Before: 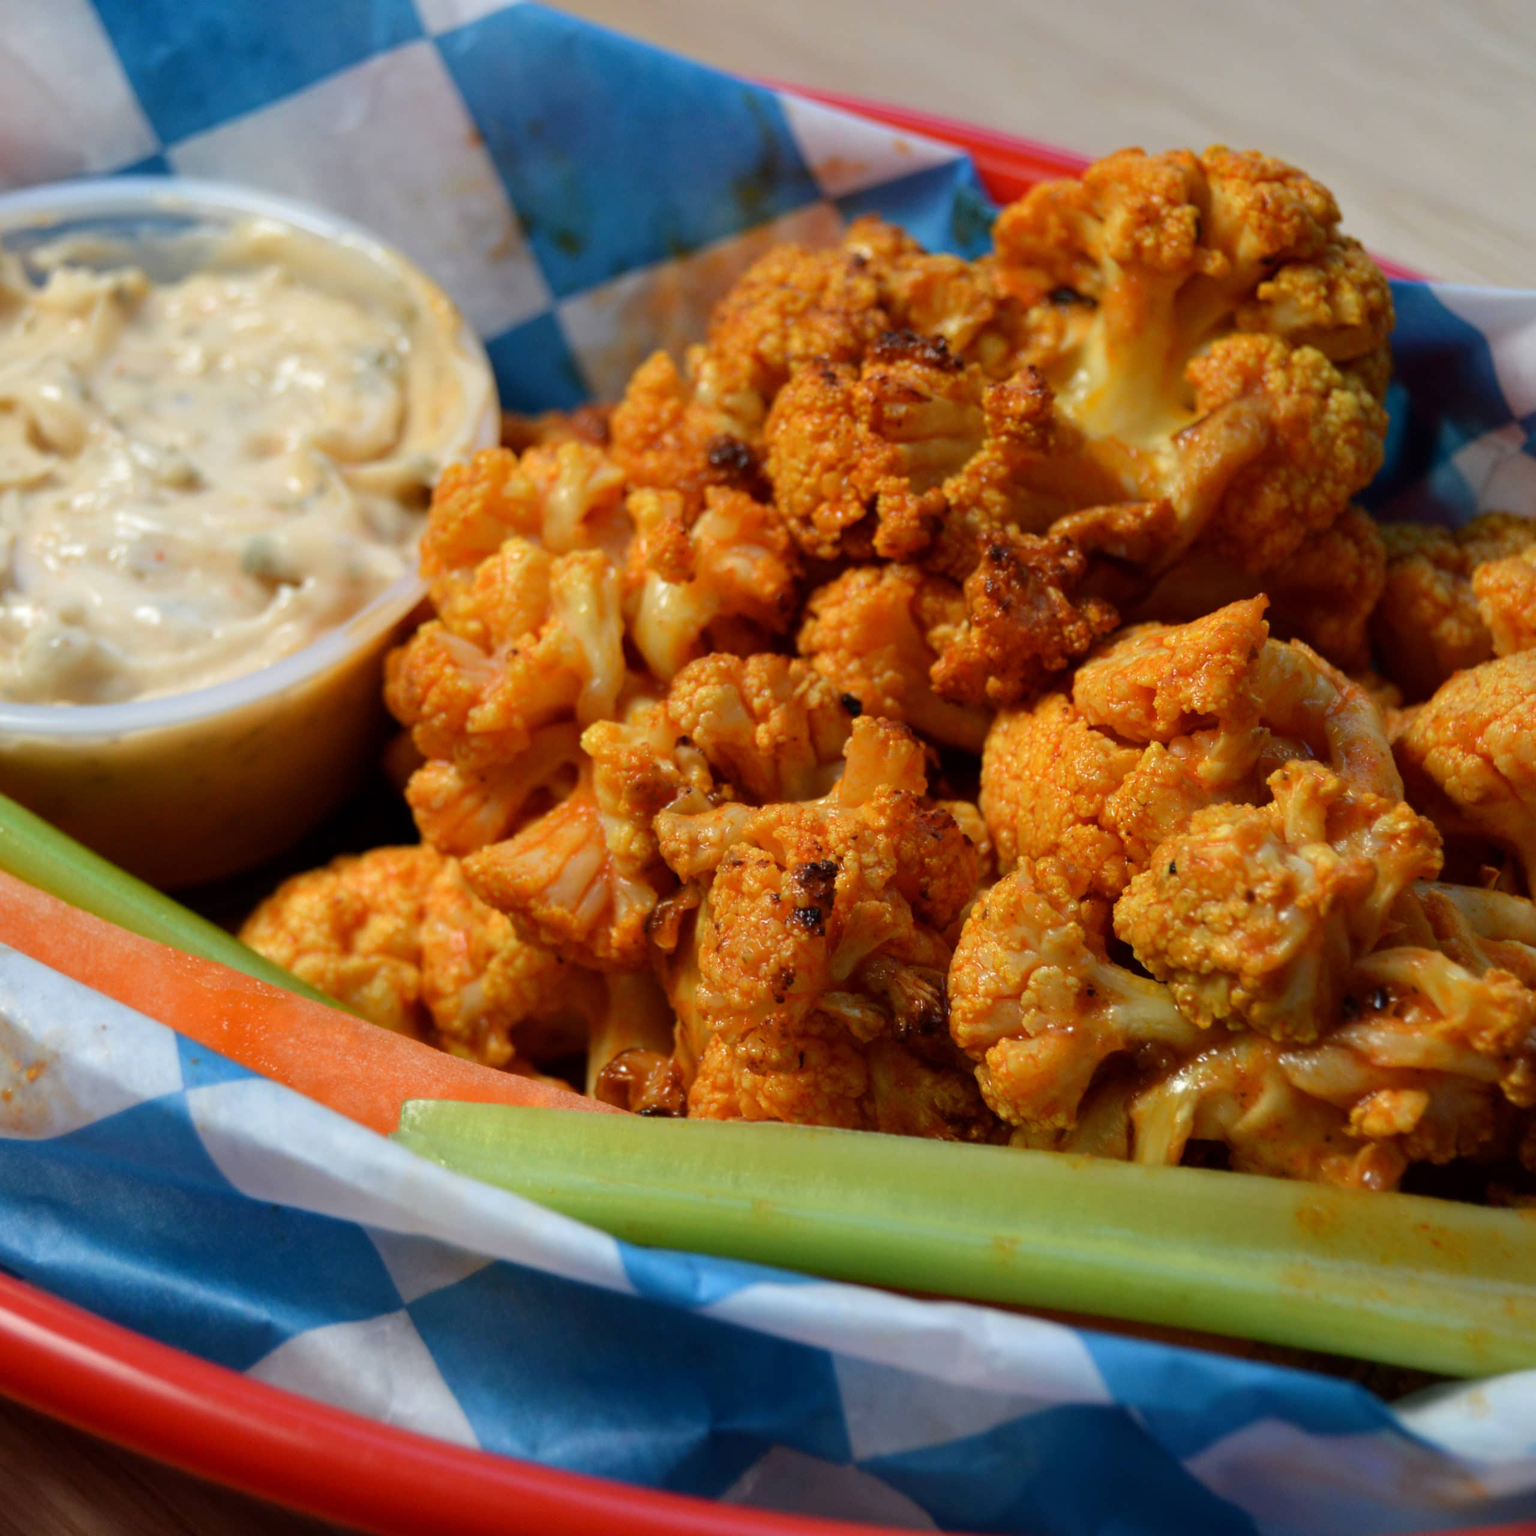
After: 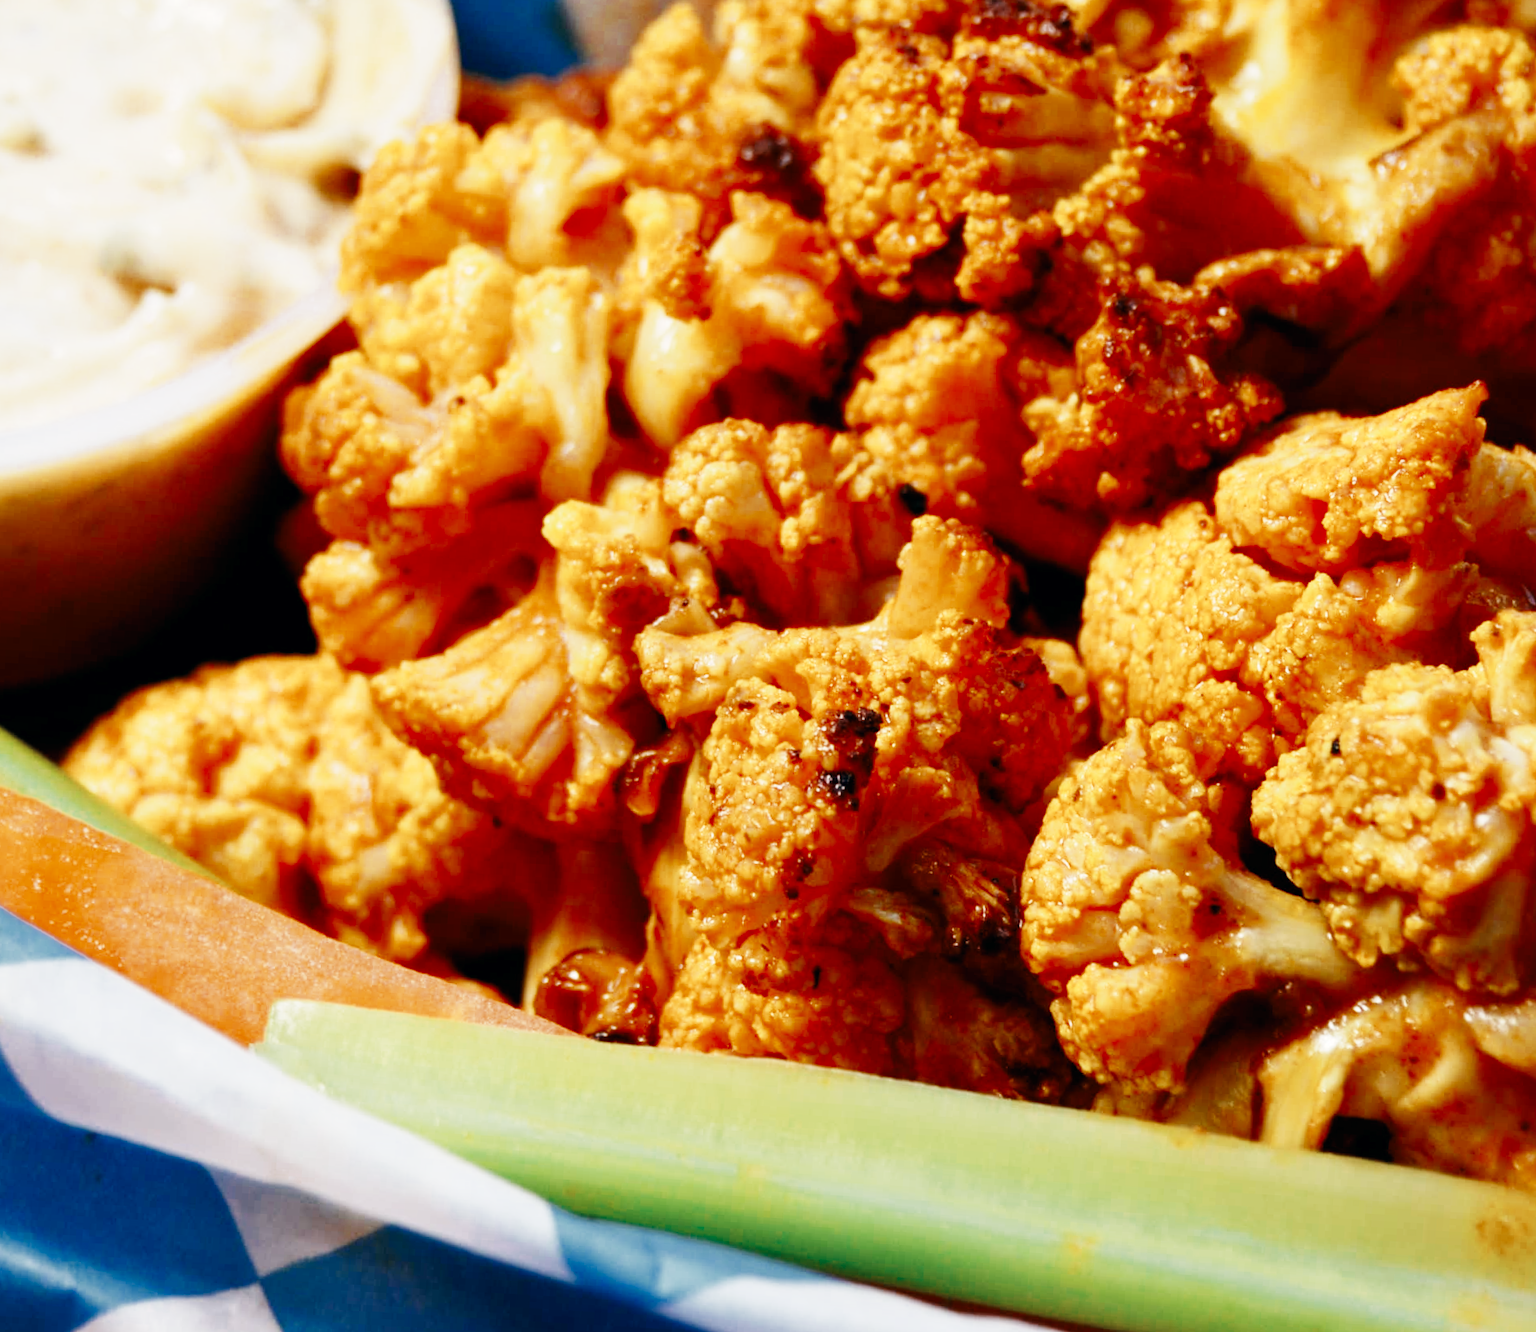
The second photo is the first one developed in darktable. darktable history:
color zones: curves: ch0 [(0, 0.5) (0.125, 0.4) (0.25, 0.5) (0.375, 0.4) (0.5, 0.4) (0.625, 0.35) (0.75, 0.35) (0.875, 0.5)]; ch1 [(0, 0.35) (0.125, 0.45) (0.25, 0.35) (0.375, 0.35) (0.5, 0.35) (0.625, 0.35) (0.75, 0.45) (0.875, 0.35)]; ch2 [(0, 0.6) (0.125, 0.5) (0.25, 0.5) (0.375, 0.6) (0.5, 0.6) (0.625, 0.5) (0.75, 0.5) (0.875, 0.5)]
color balance: lift [0.998, 0.998, 1.001, 1.002], gamma [0.995, 1.025, 0.992, 0.975], gain [0.995, 1.02, 0.997, 0.98]
base curve: curves: ch0 [(0, 0) (0, 0.001) (0.001, 0.001) (0.004, 0.002) (0.007, 0.004) (0.015, 0.013) (0.033, 0.045) (0.052, 0.096) (0.075, 0.17) (0.099, 0.241) (0.163, 0.42) (0.219, 0.55) (0.259, 0.616) (0.327, 0.722) (0.365, 0.765) (0.522, 0.873) (0.547, 0.881) (0.689, 0.919) (0.826, 0.952) (1, 1)], preserve colors none
crop and rotate: angle -3.37°, left 9.79%, top 20.73%, right 12.42%, bottom 11.82%
